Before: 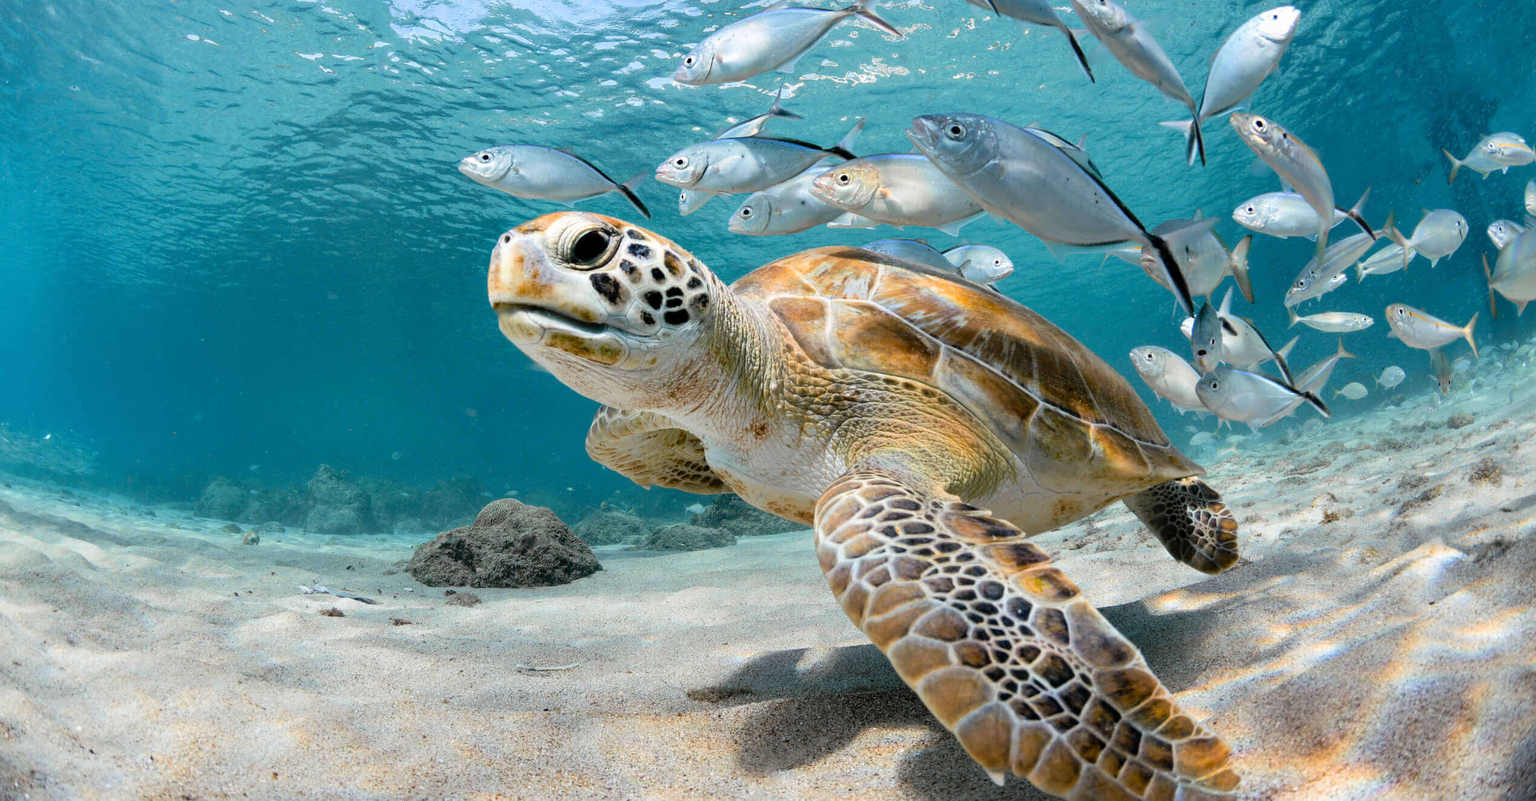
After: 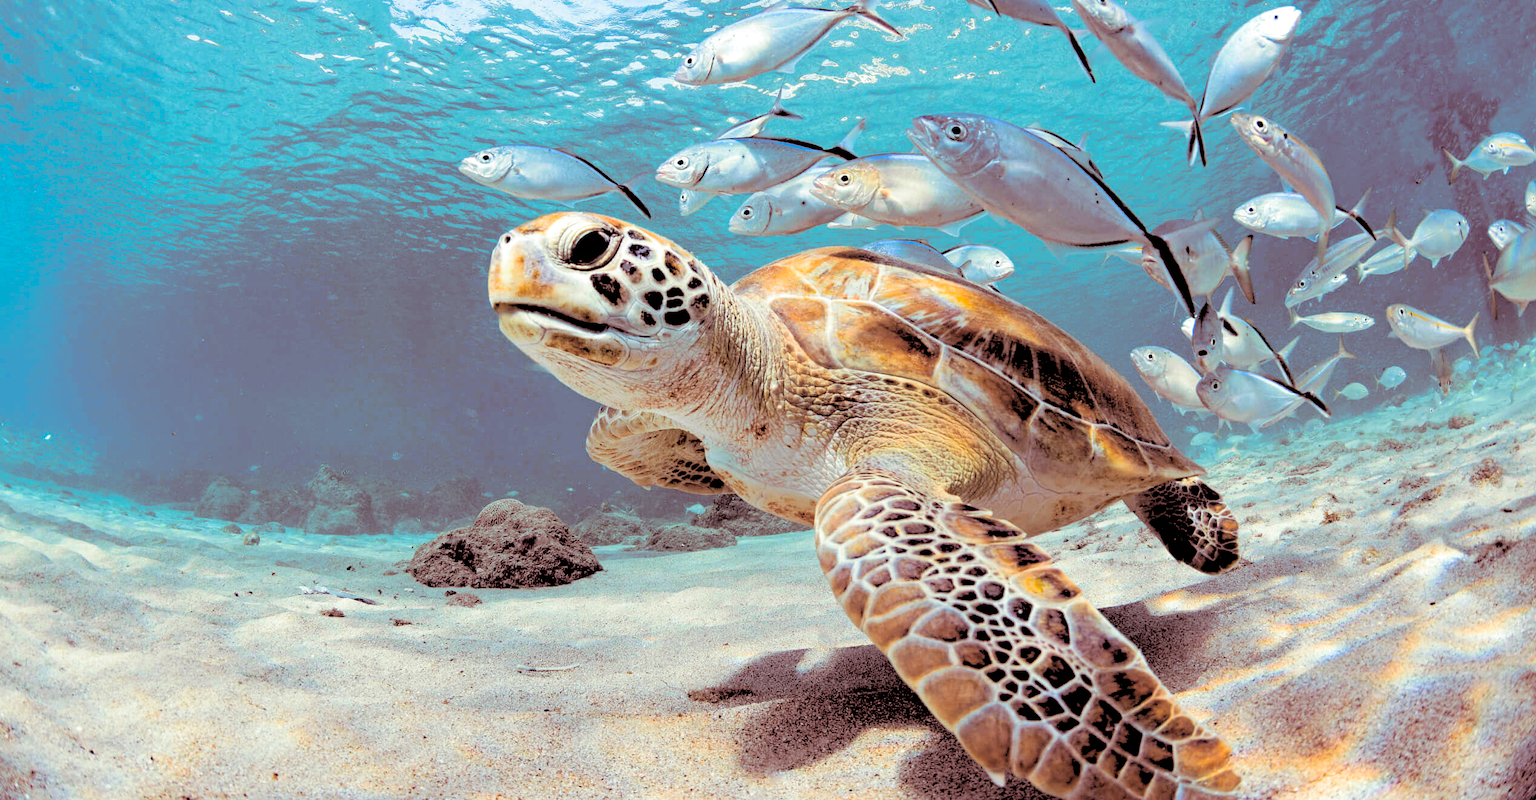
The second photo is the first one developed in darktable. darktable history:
color correction: highlights a* -0.137, highlights b* 0.137
crop: top 0.05%, bottom 0.098%
rgb levels: levels [[0.027, 0.429, 0.996], [0, 0.5, 1], [0, 0.5, 1]]
split-toning: compress 20%
base curve: curves: ch0 [(0, 0) (0.283, 0.295) (1, 1)], preserve colors none
white balance: emerald 1
haze removal: strength 0.29, distance 0.25, compatibility mode true, adaptive false
